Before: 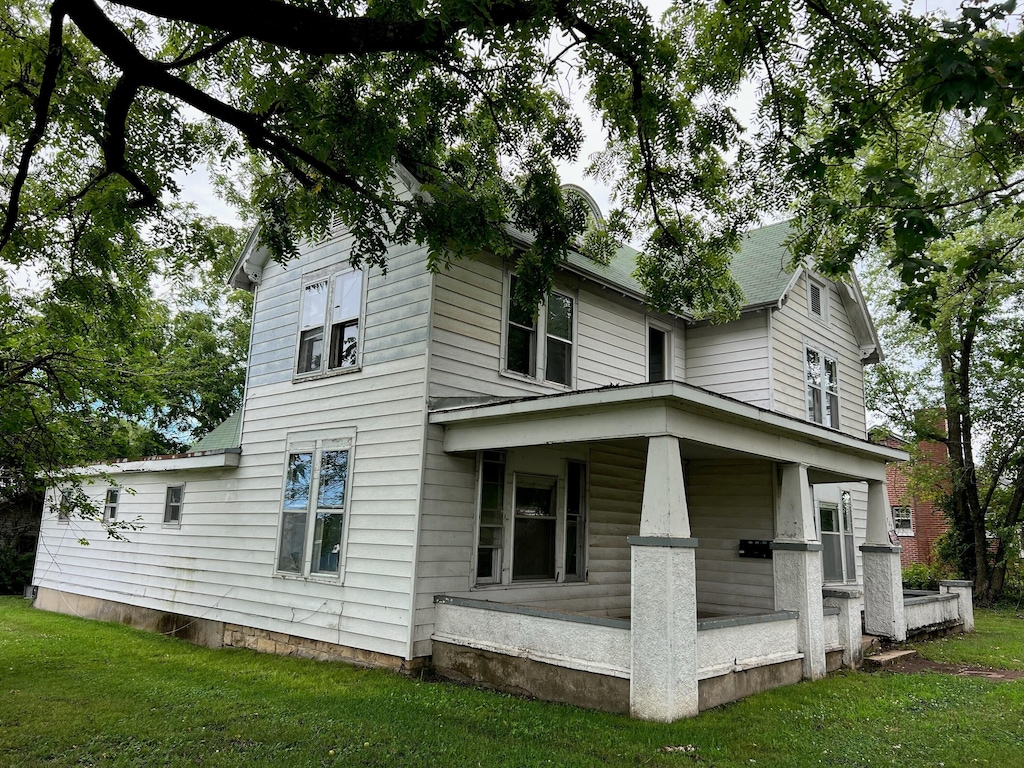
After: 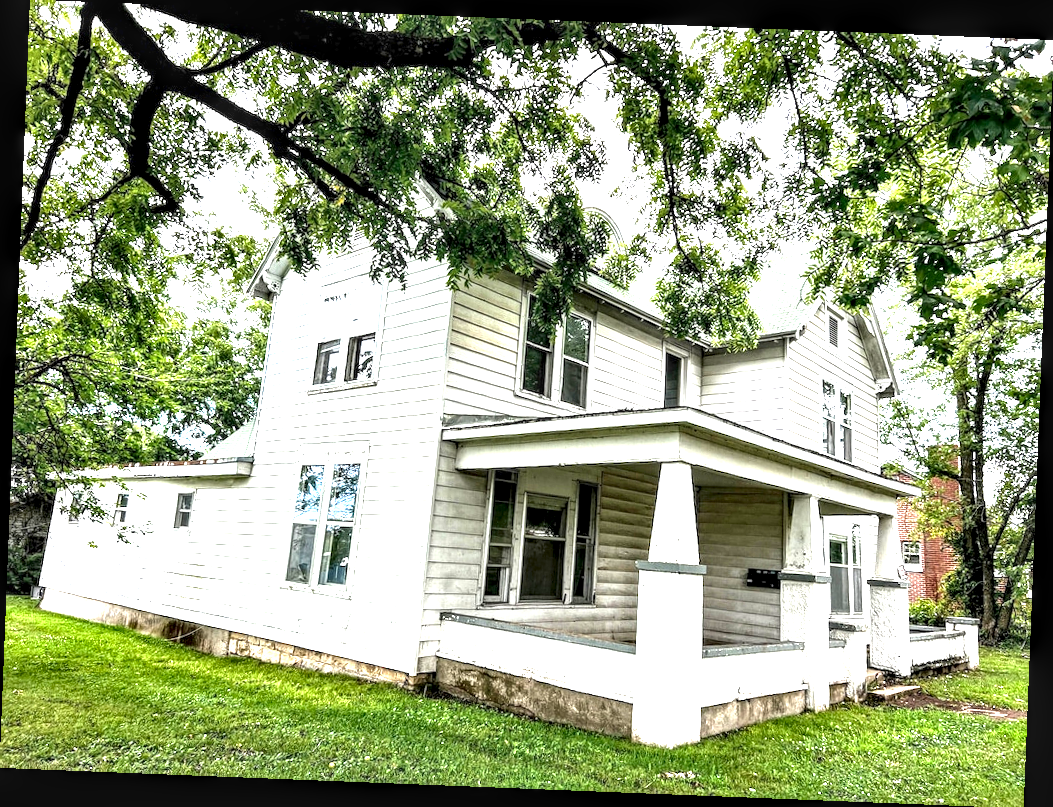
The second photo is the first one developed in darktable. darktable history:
local contrast: highlights 19%, detail 186%
rotate and perspective: rotation 2.27°, automatic cropping off
exposure: black level correction 0, exposure 2.138 EV, compensate exposure bias true, compensate highlight preservation false
